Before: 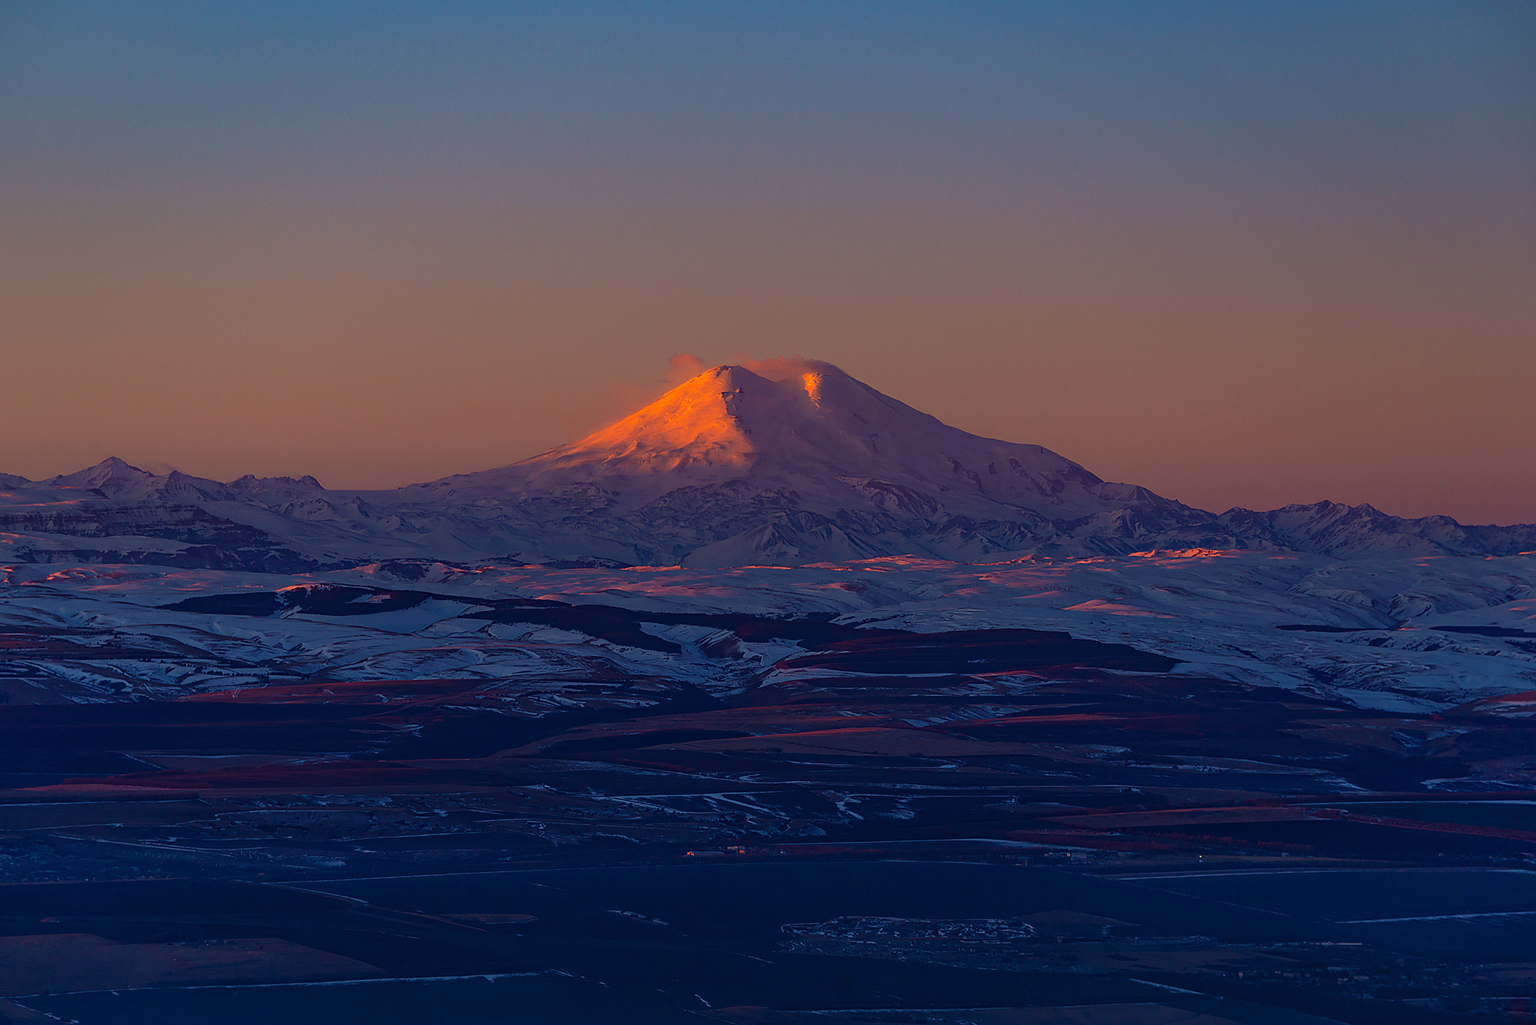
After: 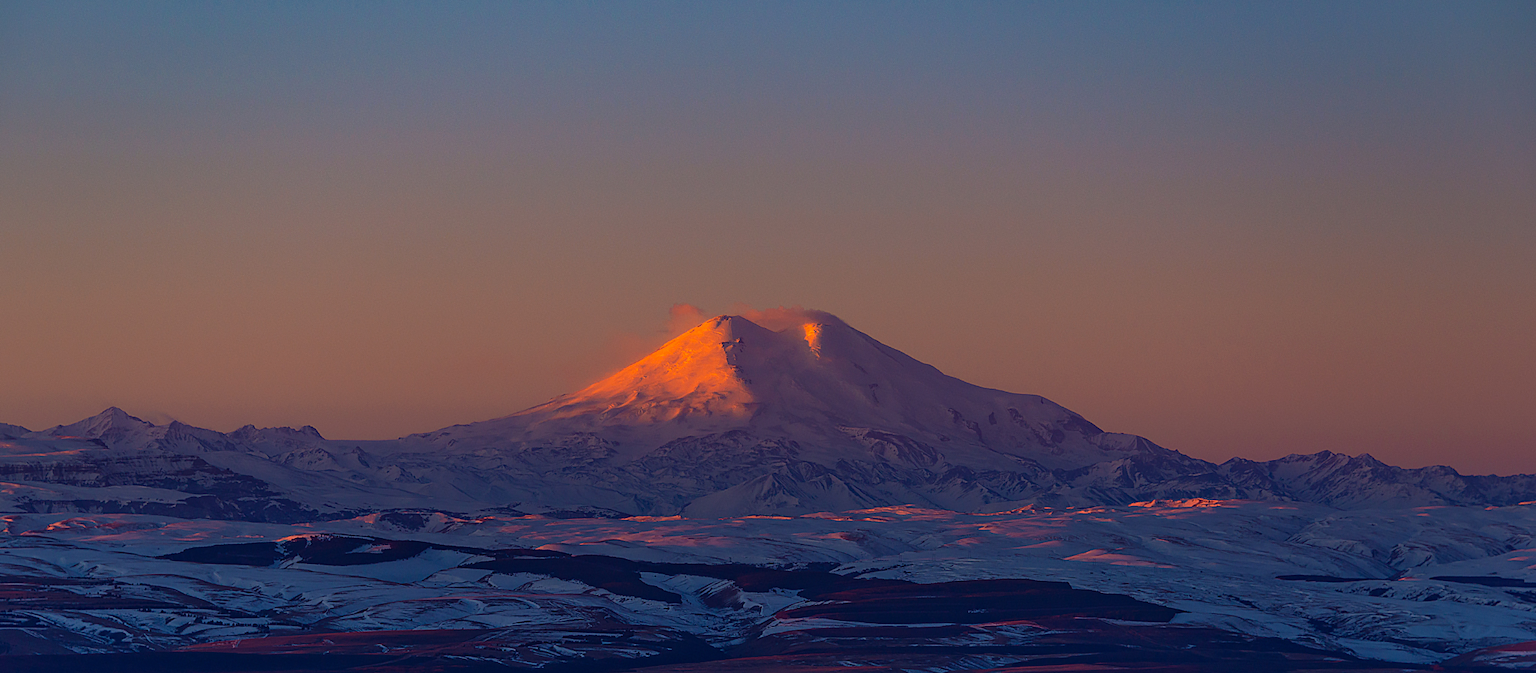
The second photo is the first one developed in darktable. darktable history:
crop and rotate: top 4.923%, bottom 29.34%
